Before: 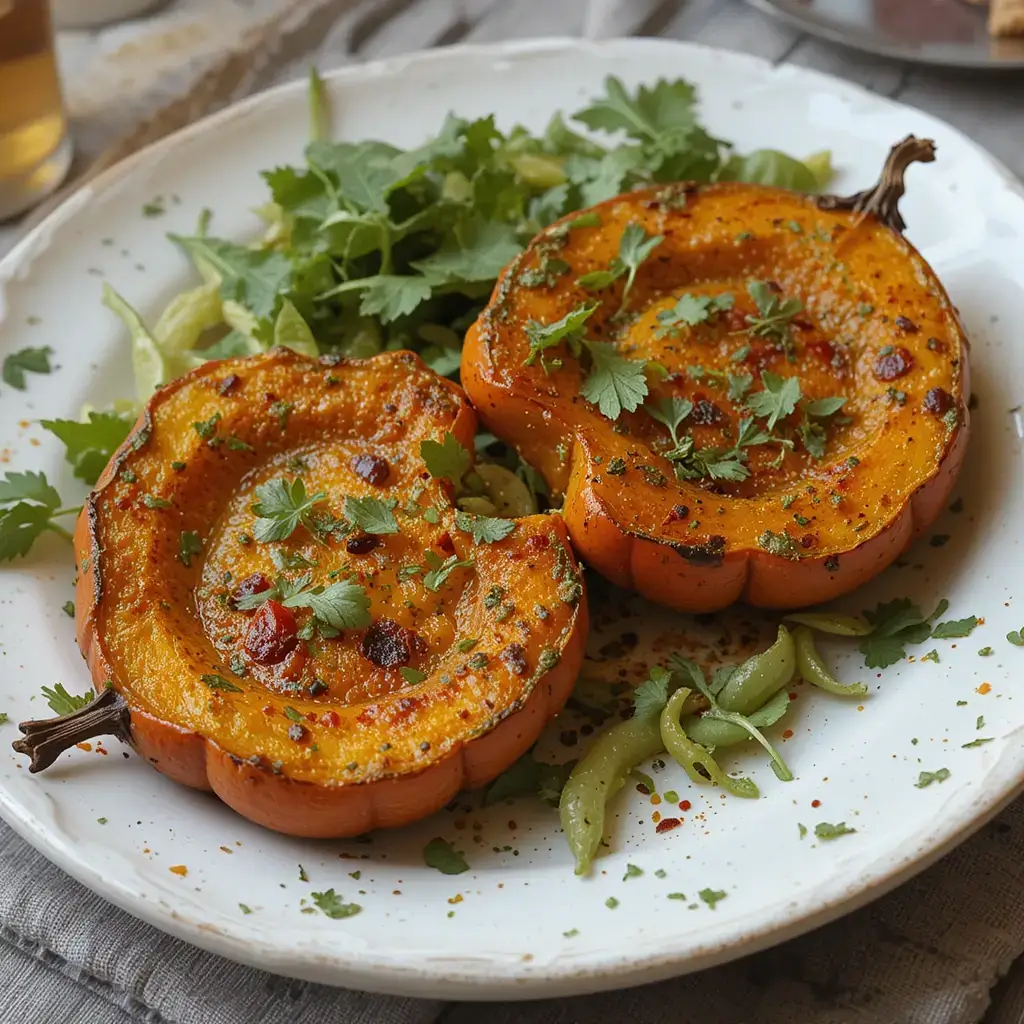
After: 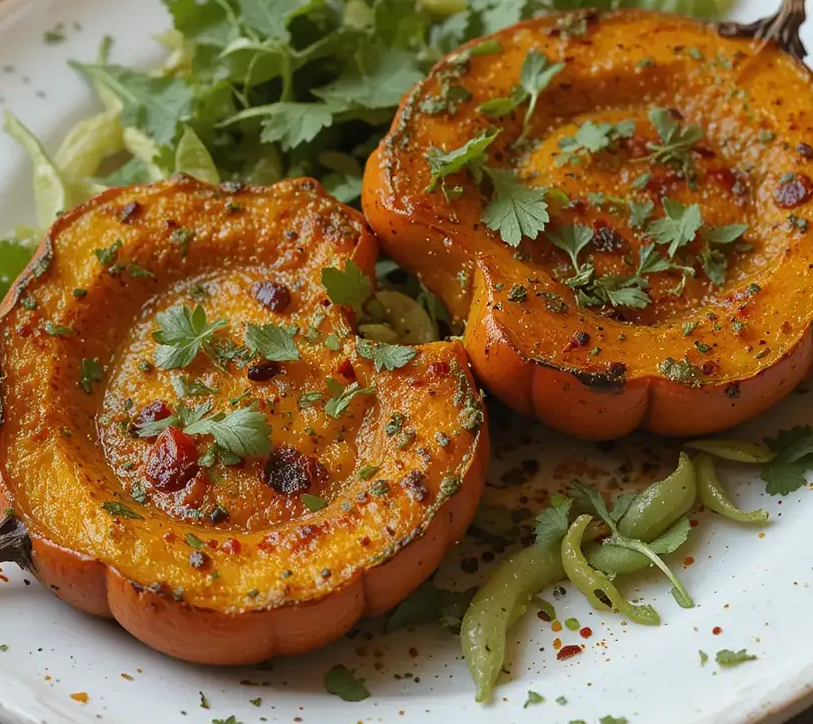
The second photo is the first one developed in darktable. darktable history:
crop: left 9.712%, top 16.928%, right 10.845%, bottom 12.332%
white balance: emerald 1
